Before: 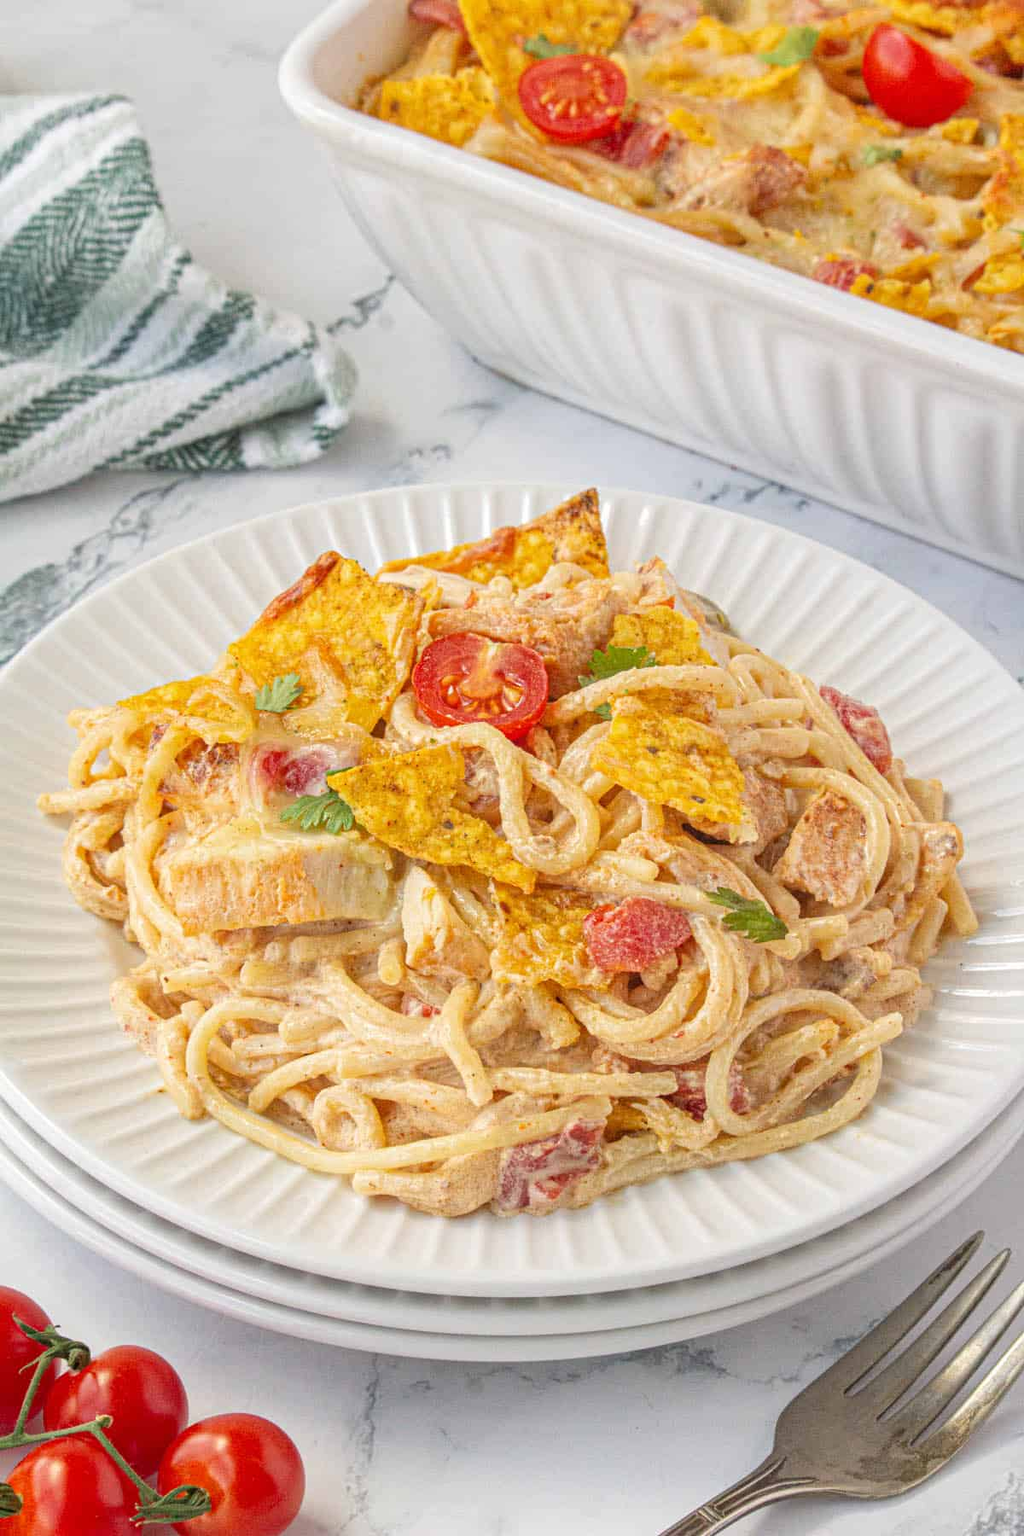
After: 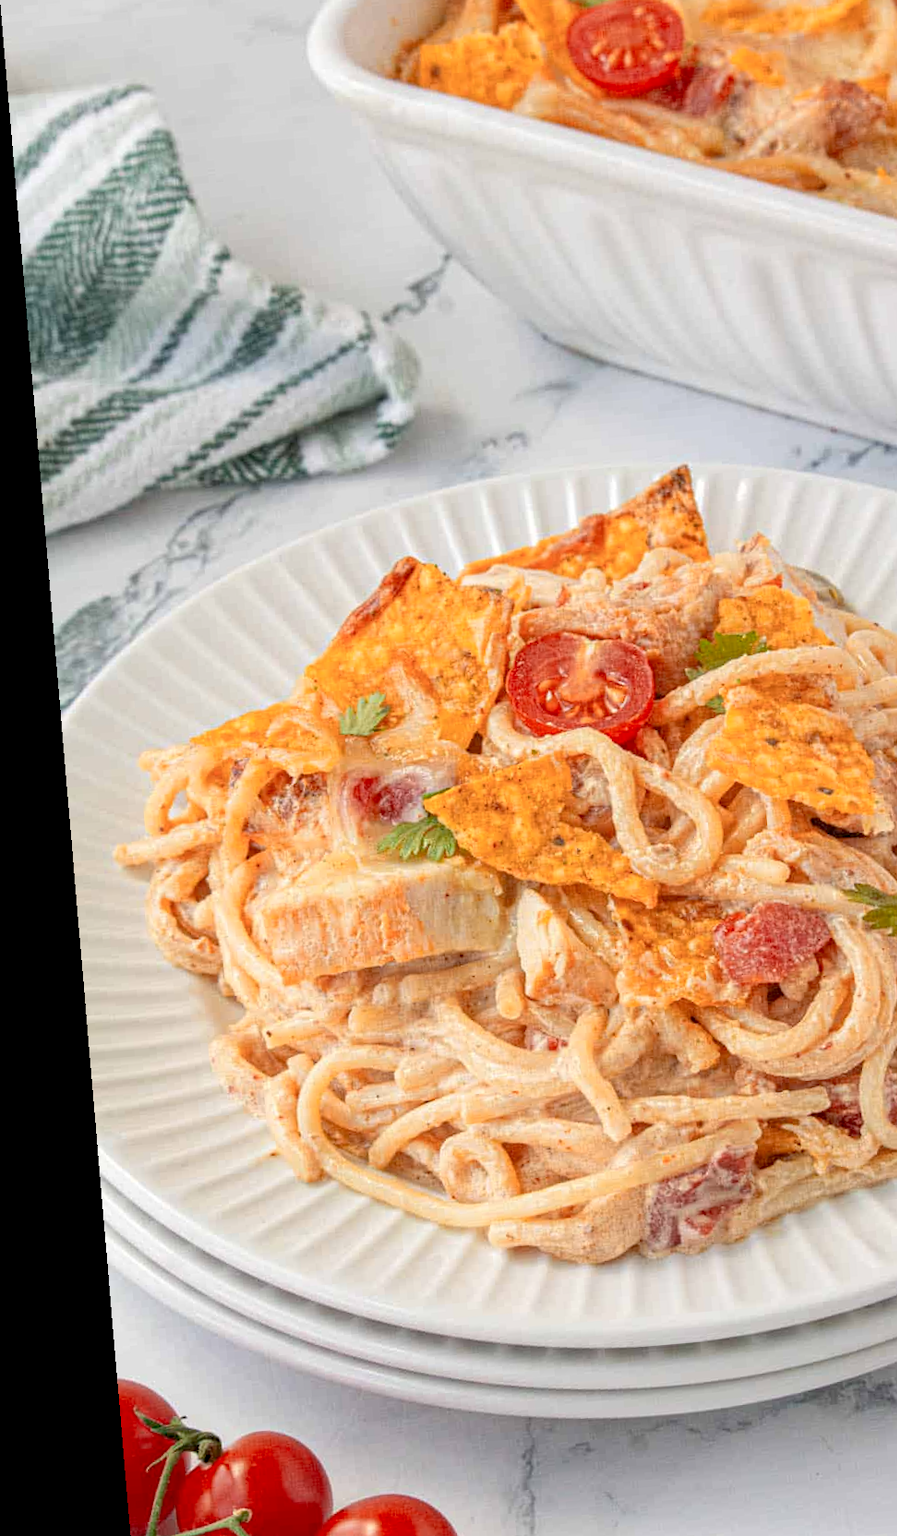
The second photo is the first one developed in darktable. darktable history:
crop: top 5.803%, right 27.864%, bottom 5.804%
exposure: black level correction 0.011, compensate highlight preservation false
rotate and perspective: rotation -4.86°, automatic cropping off
color zones: curves: ch1 [(0, 0.455) (0.063, 0.455) (0.286, 0.495) (0.429, 0.5) (0.571, 0.5) (0.714, 0.5) (0.857, 0.5) (1, 0.455)]; ch2 [(0, 0.532) (0.063, 0.521) (0.233, 0.447) (0.429, 0.489) (0.571, 0.5) (0.714, 0.5) (0.857, 0.5) (1, 0.532)]
